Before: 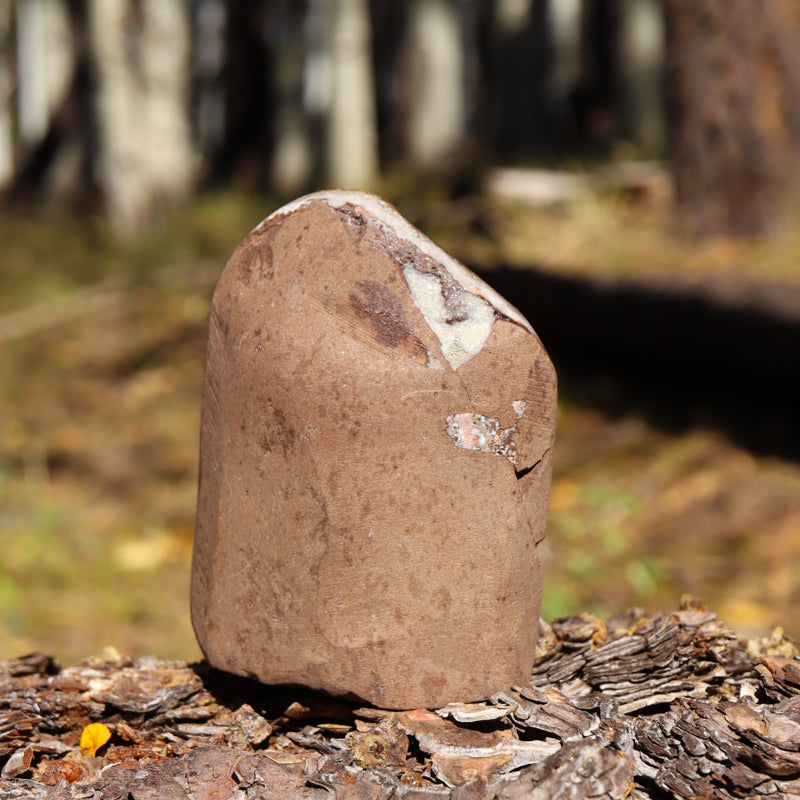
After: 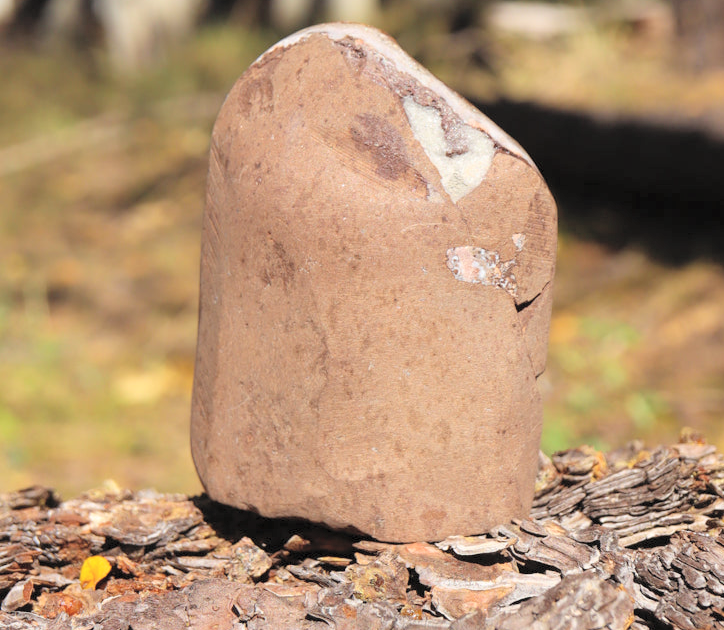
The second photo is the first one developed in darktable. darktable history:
contrast brightness saturation: brightness 0.28
crop: top 20.916%, right 9.437%, bottom 0.316%
